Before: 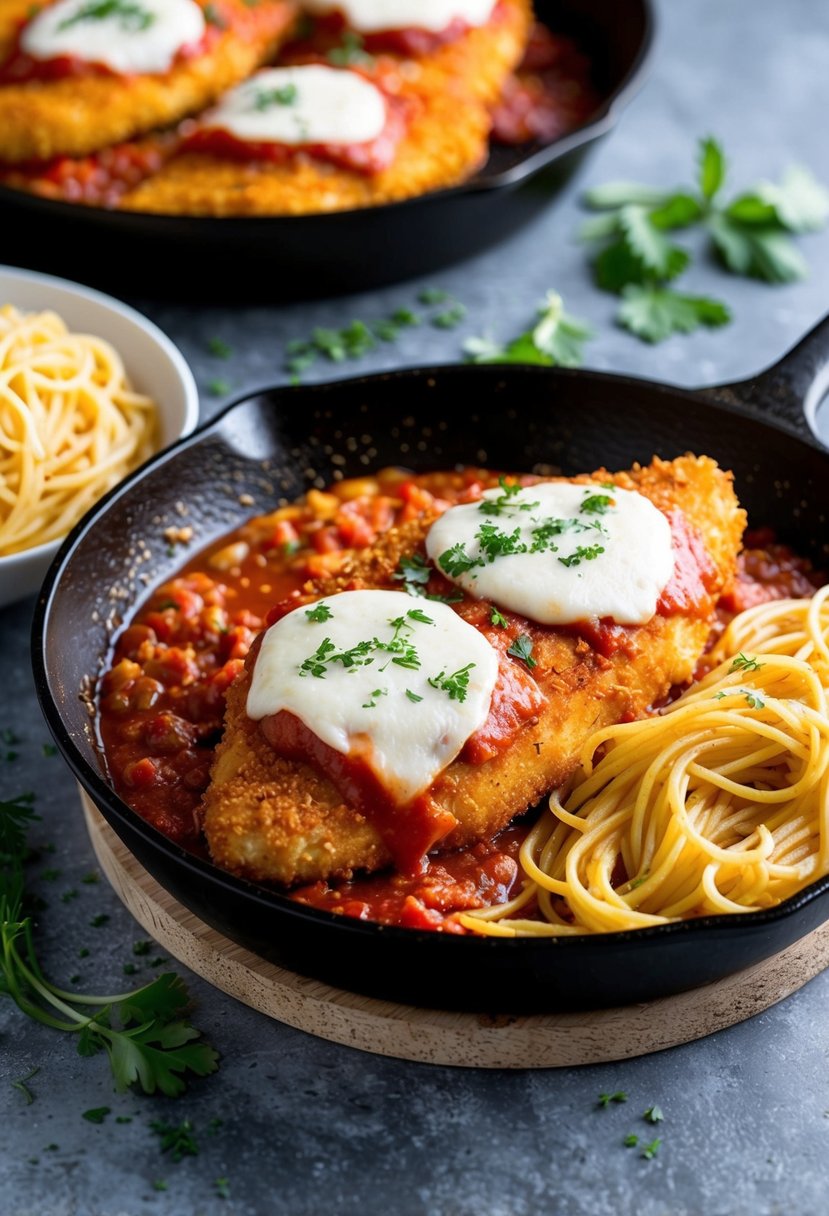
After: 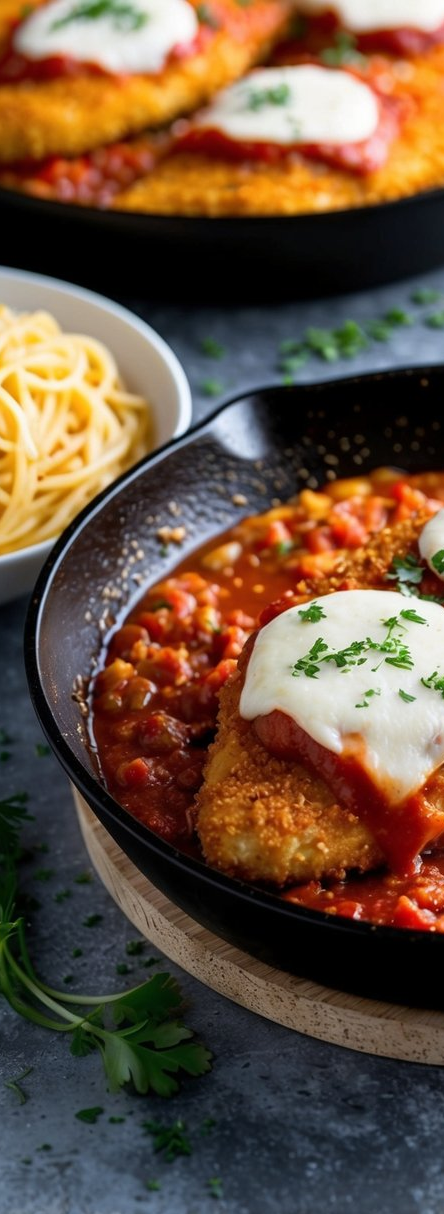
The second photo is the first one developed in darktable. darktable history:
crop: left 0.849%, right 45.584%, bottom 0.085%
